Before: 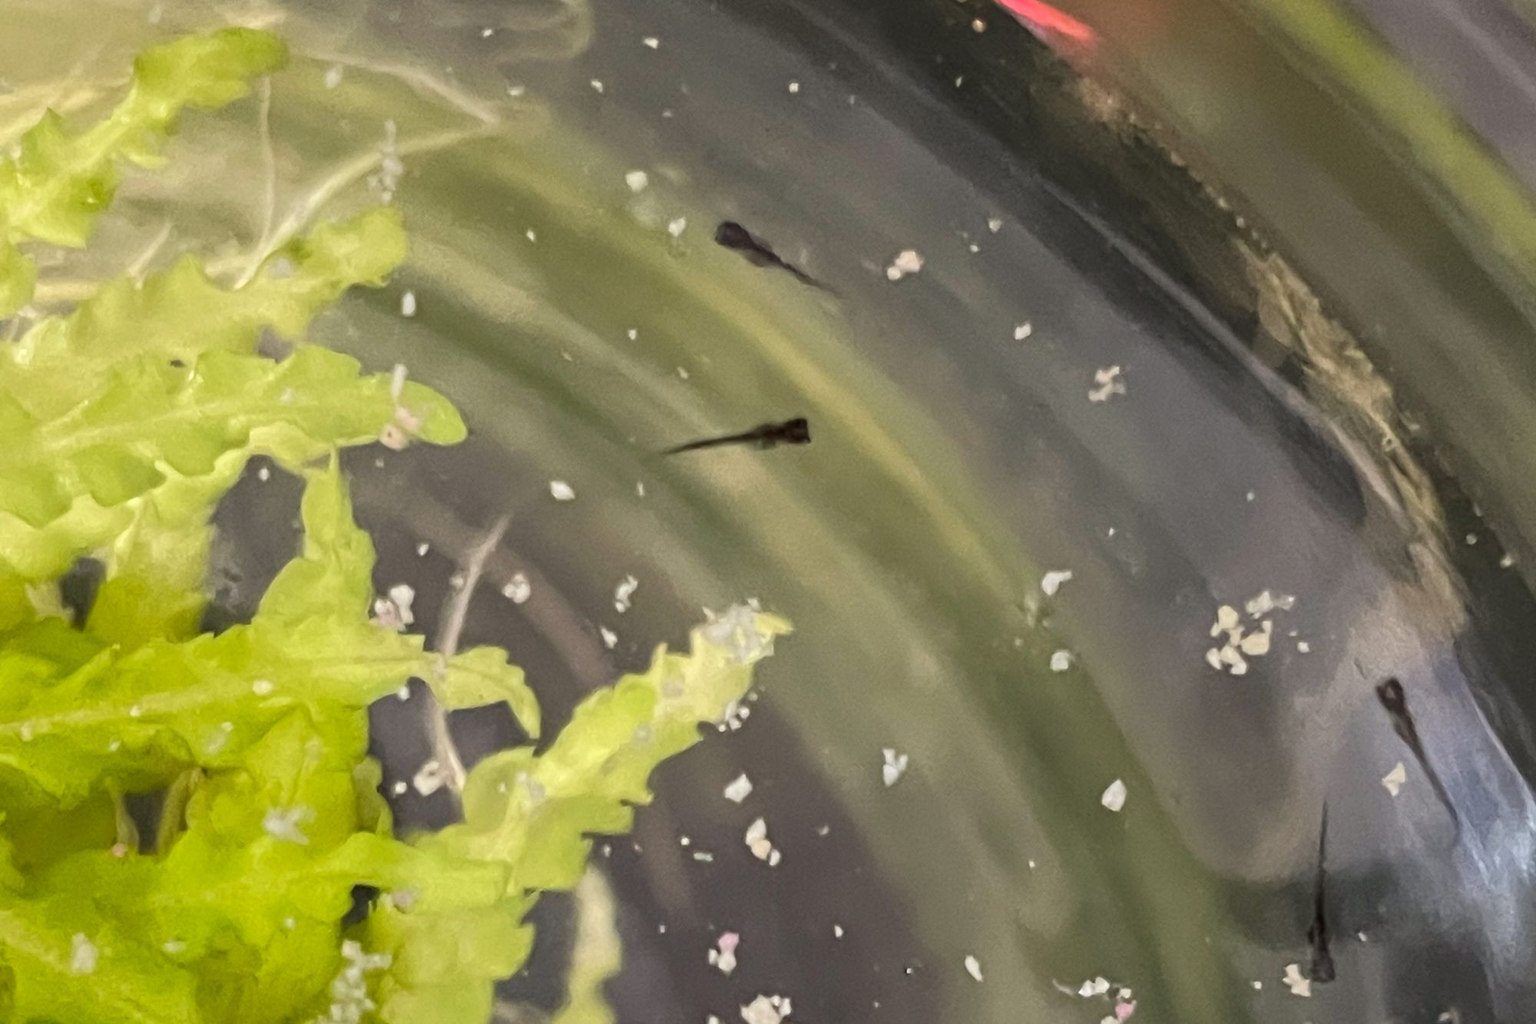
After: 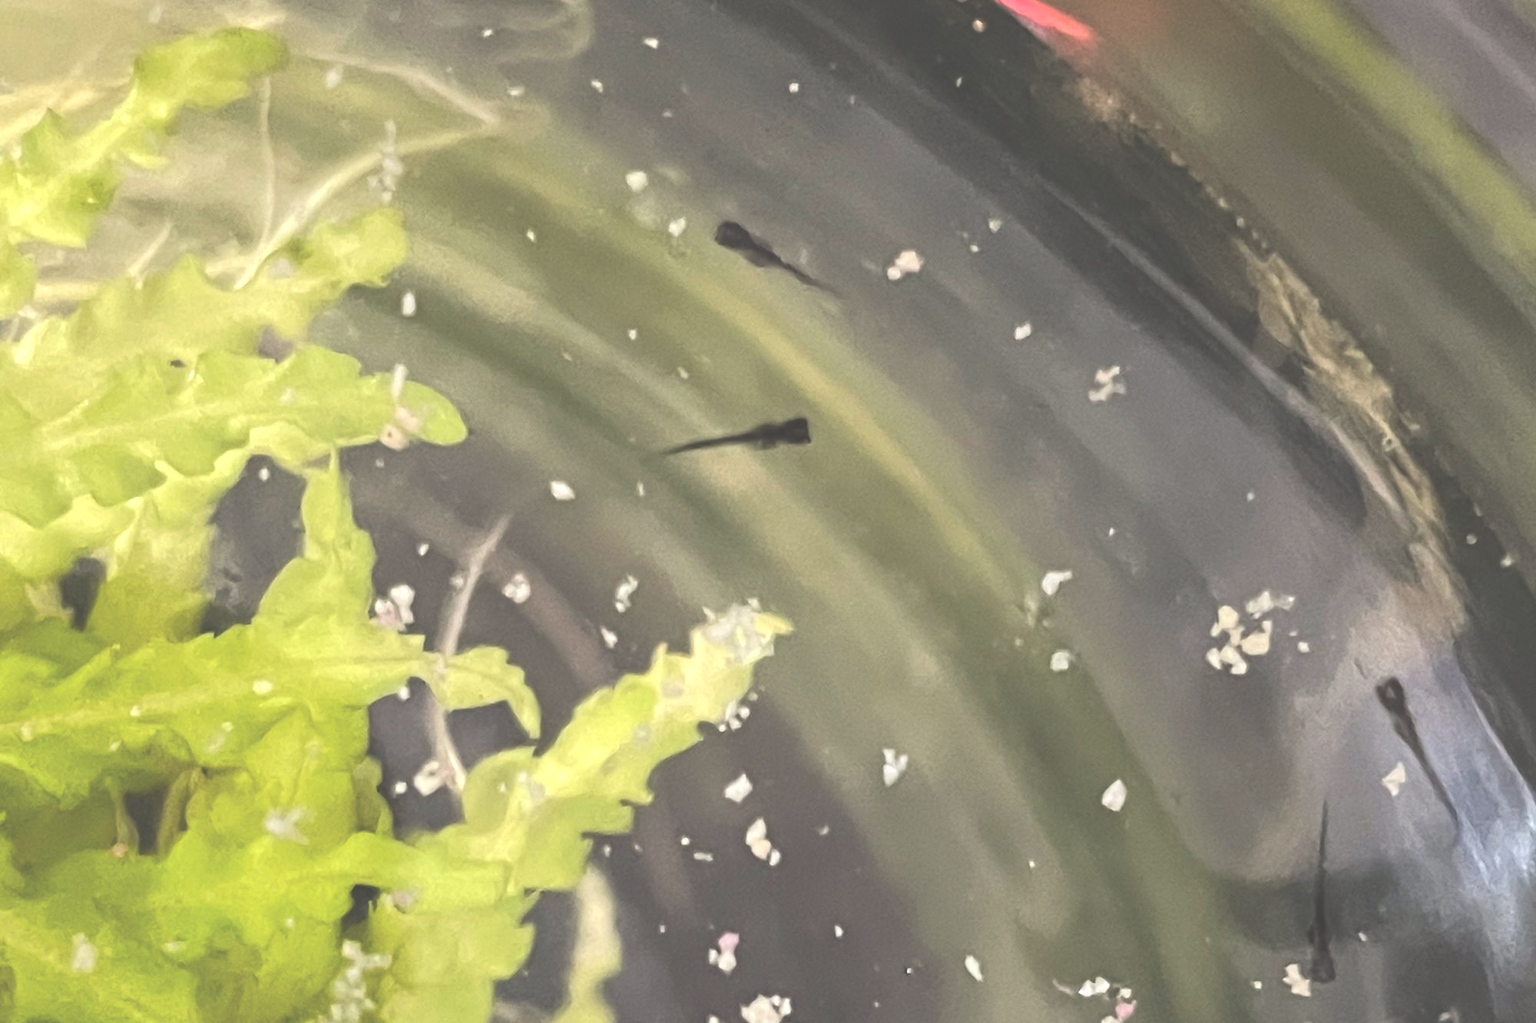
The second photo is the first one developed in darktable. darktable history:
tone equalizer: -8 EV -0.398 EV, -7 EV -0.372 EV, -6 EV -0.356 EV, -5 EV -0.232 EV, -3 EV 0.197 EV, -2 EV 0.358 EV, -1 EV 0.413 EV, +0 EV 0.444 EV, edges refinement/feathering 500, mask exposure compensation -1.57 EV, preserve details no
exposure: black level correction -0.063, exposure -0.049 EV, compensate exposure bias true, compensate highlight preservation false
